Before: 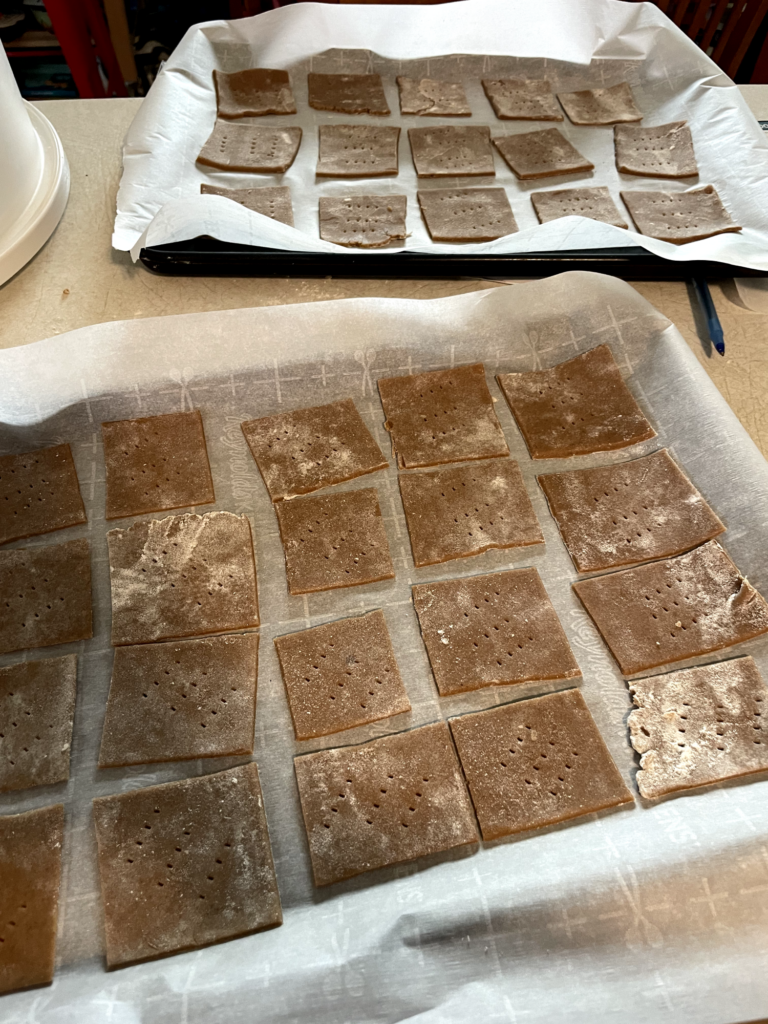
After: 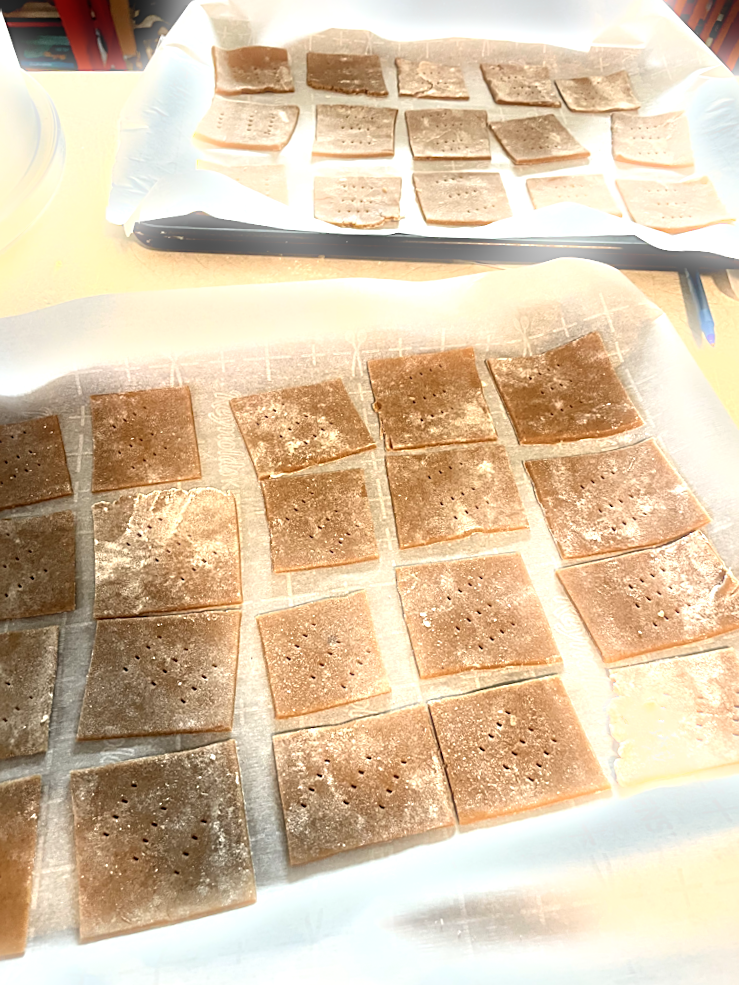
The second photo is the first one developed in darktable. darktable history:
exposure: black level correction 0, exposure 1.2 EV, compensate exposure bias true, compensate highlight preservation false
crop and rotate: angle -1.69°
sharpen: on, module defaults
bloom: size 5%, threshold 95%, strength 15%
